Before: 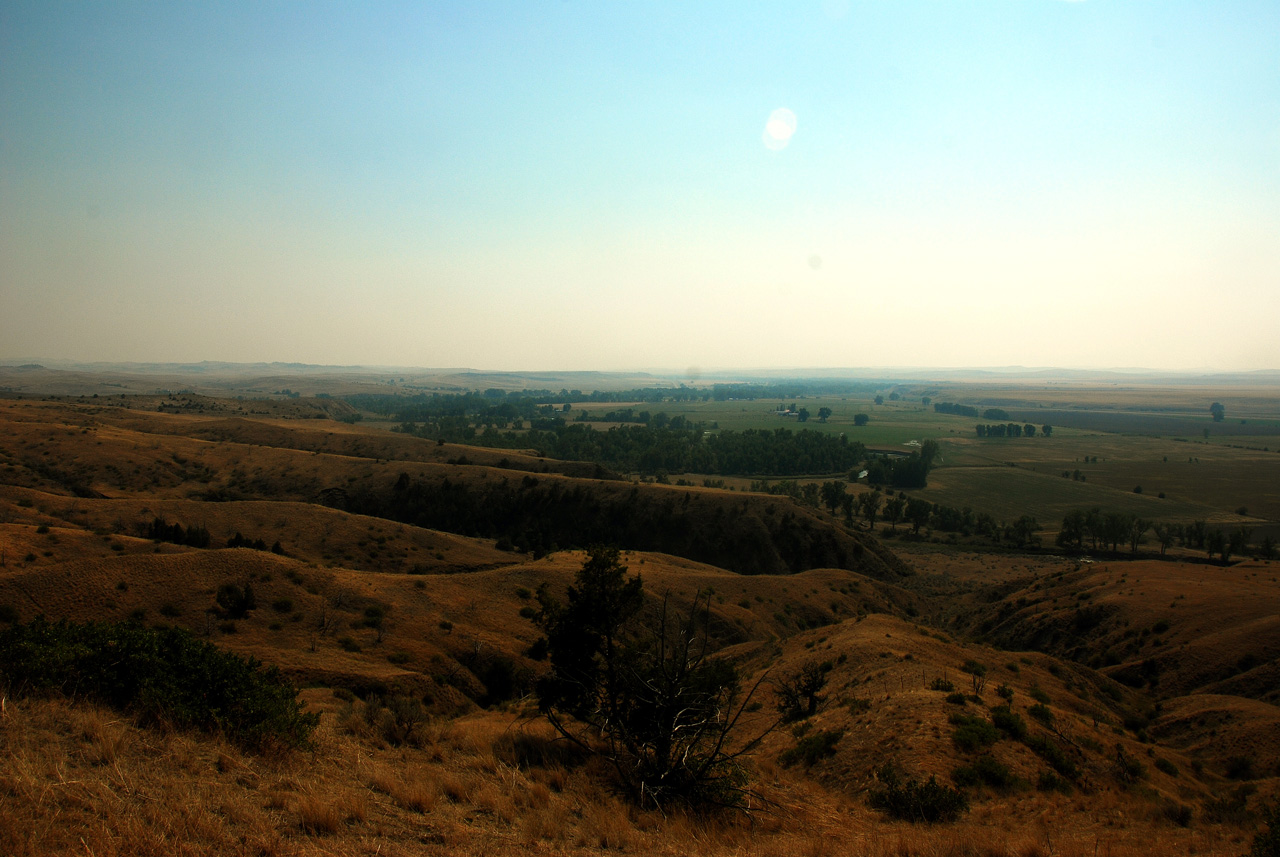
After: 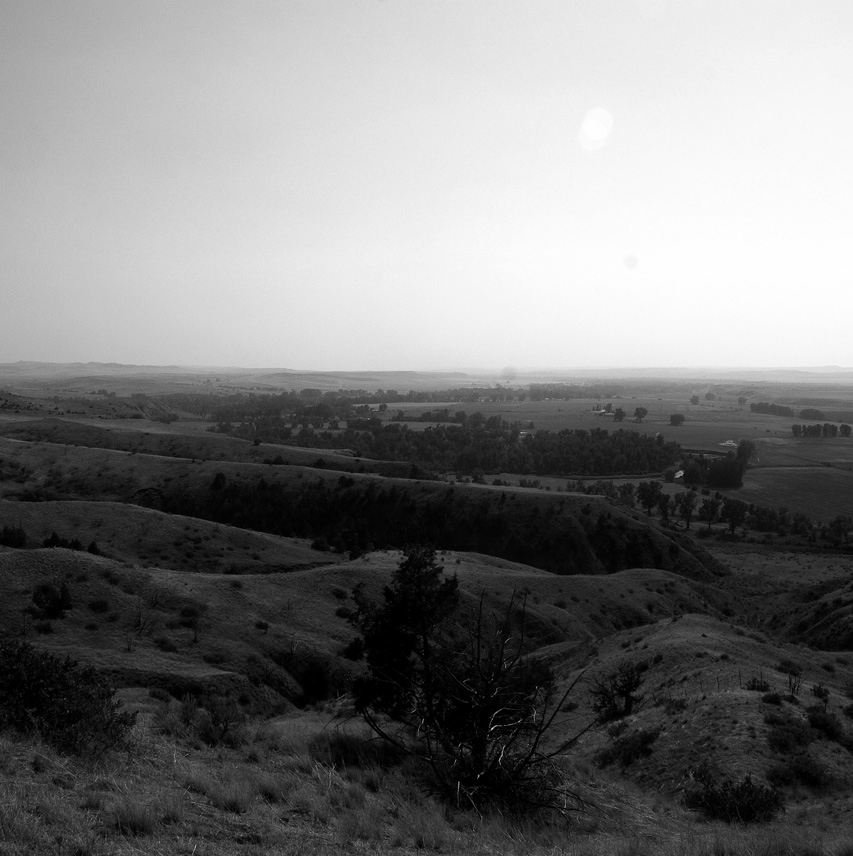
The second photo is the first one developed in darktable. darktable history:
monochrome: on, module defaults
crop and rotate: left 14.385%, right 18.948%
color correction: highlights a* -4.98, highlights b* -3.76, shadows a* 3.83, shadows b* 4.08
